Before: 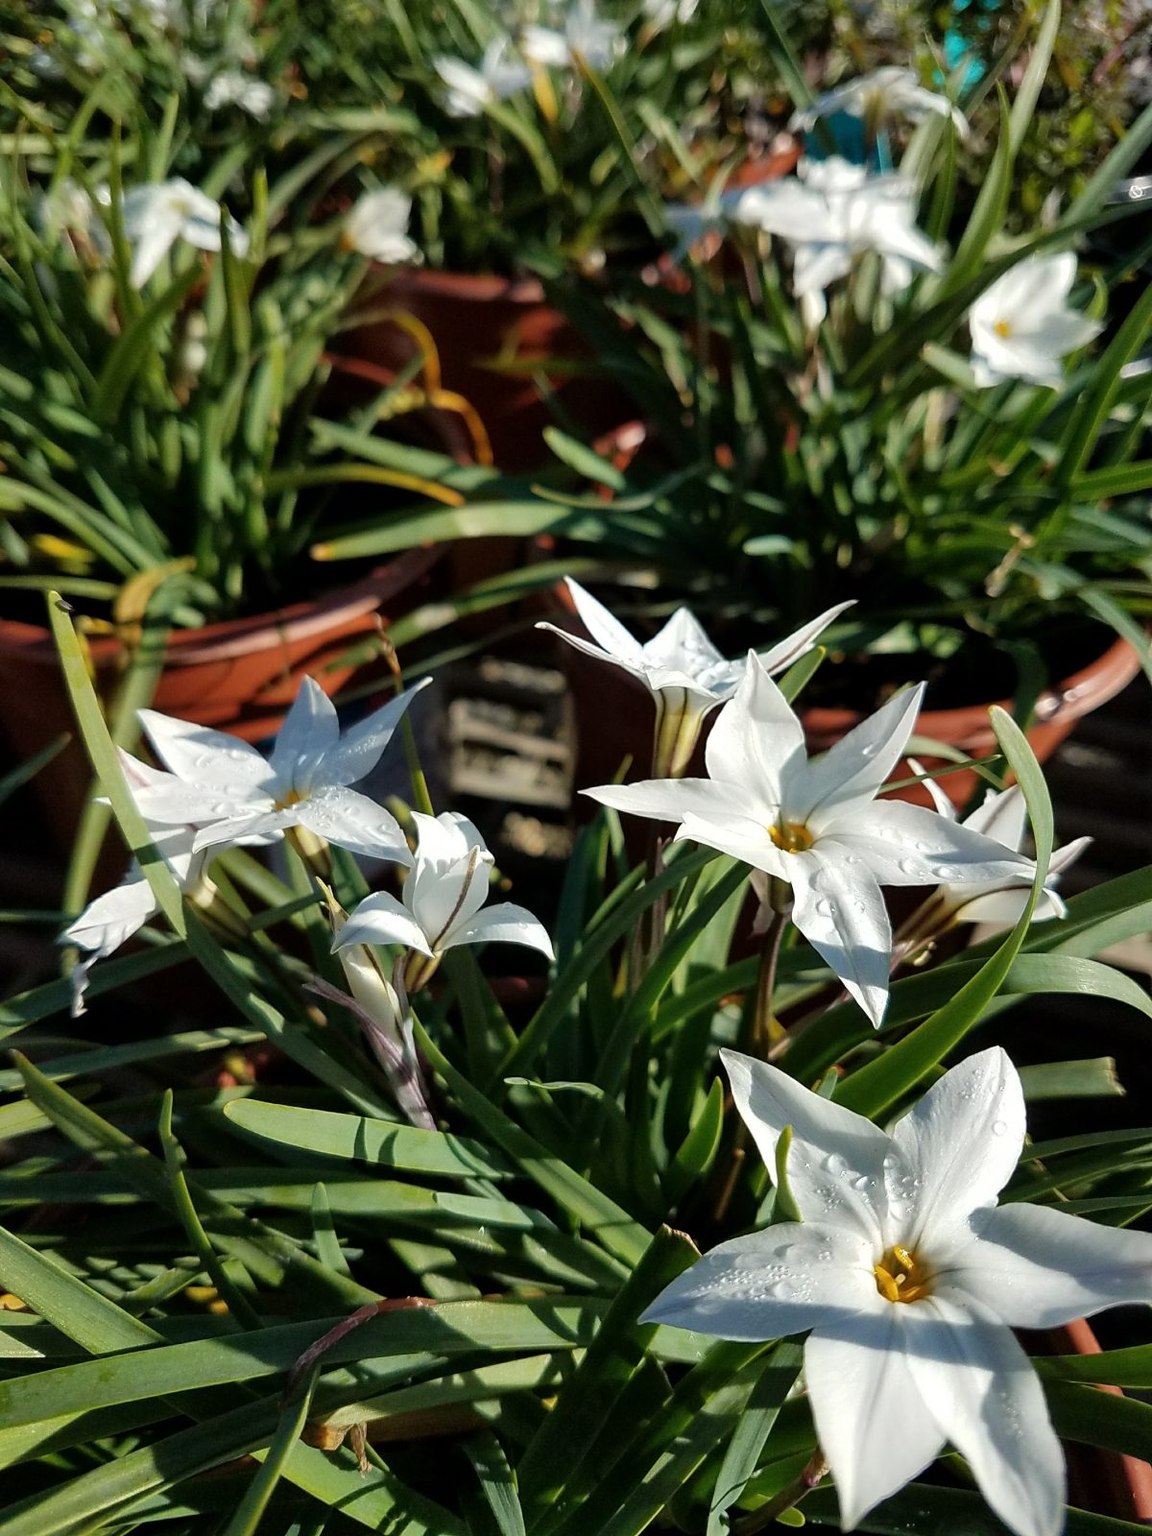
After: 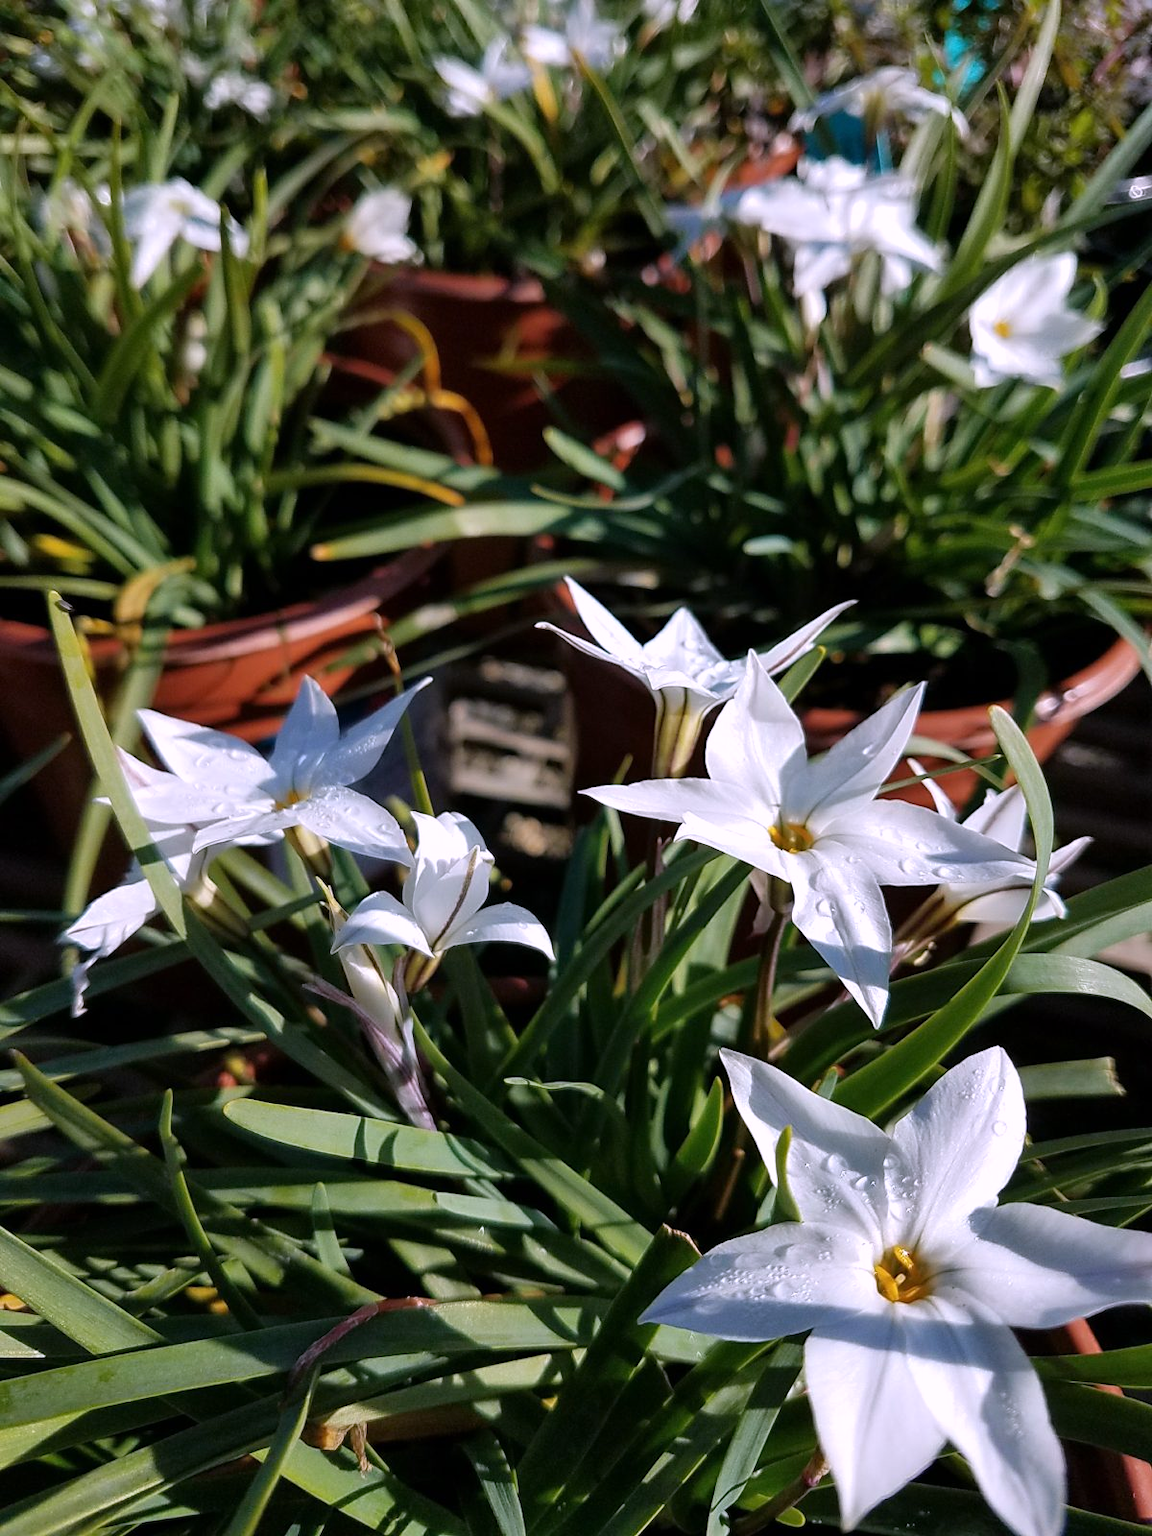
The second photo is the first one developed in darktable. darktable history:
white balance: red 1.042, blue 1.17
exposure: exposure -0.048 EV, compensate highlight preservation false
